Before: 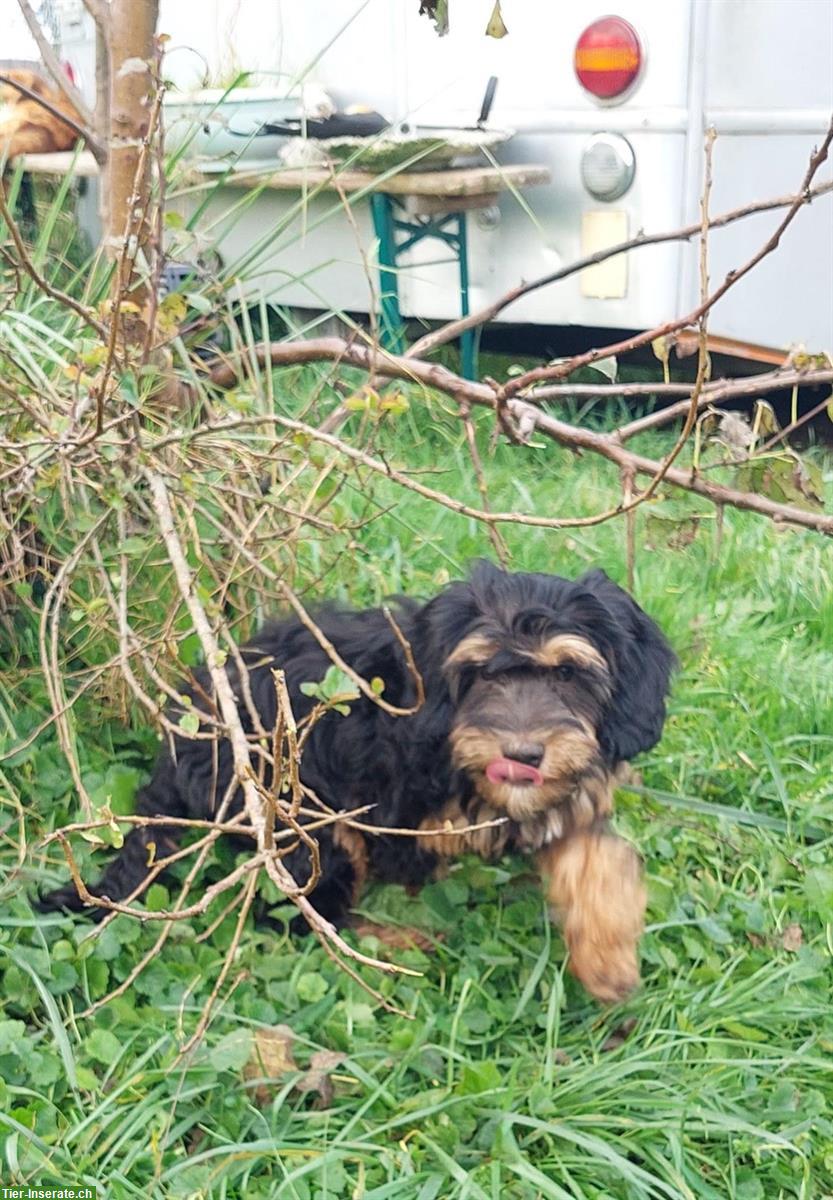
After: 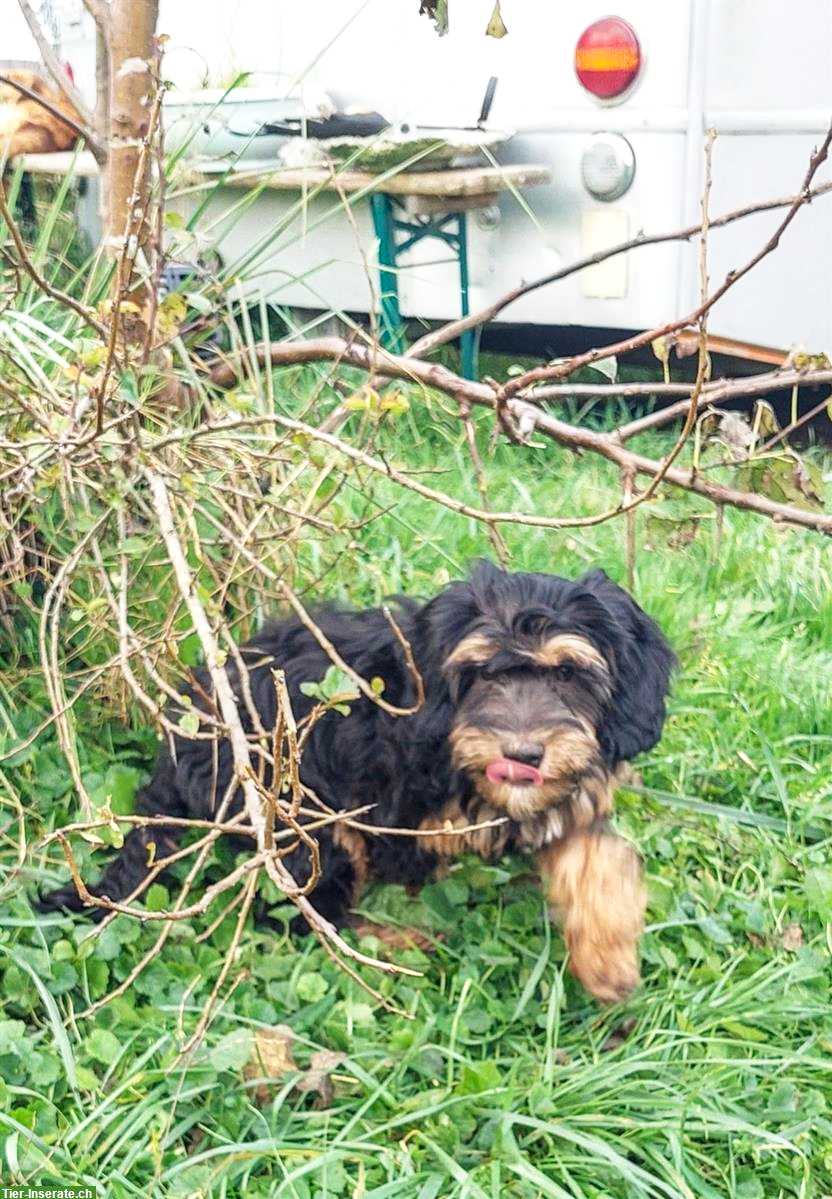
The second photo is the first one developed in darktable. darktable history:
base curve: curves: ch0 [(0, 0) (0.666, 0.806) (1, 1)], preserve colors none
local contrast: on, module defaults
